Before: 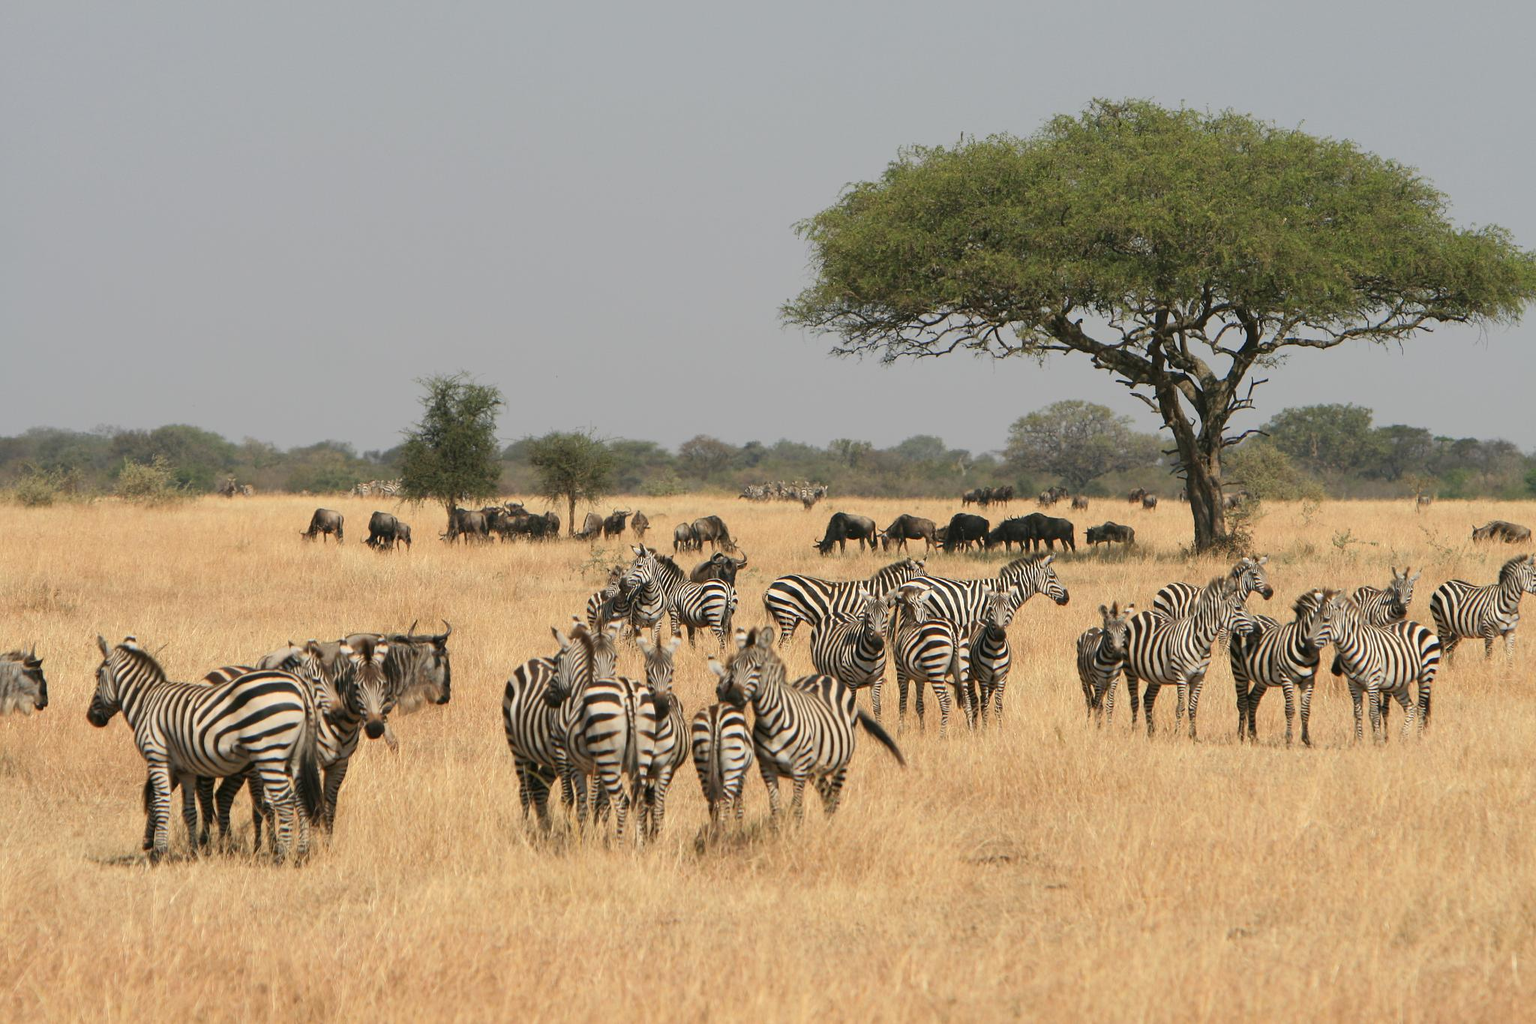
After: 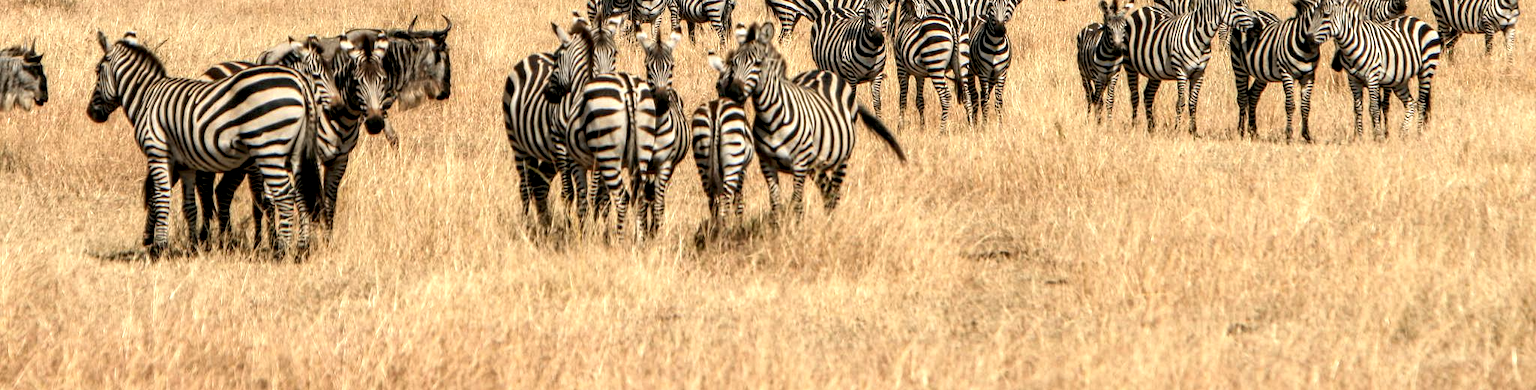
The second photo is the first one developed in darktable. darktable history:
tone equalizer: -8 EV -0.392 EV, -7 EV -0.401 EV, -6 EV -0.37 EV, -5 EV -0.239 EV, -3 EV 0.22 EV, -2 EV 0.36 EV, -1 EV 0.37 EV, +0 EV 0.421 EV
crop and rotate: top 59.055%, bottom 2.793%
local contrast: highlights 16%, detail 188%
